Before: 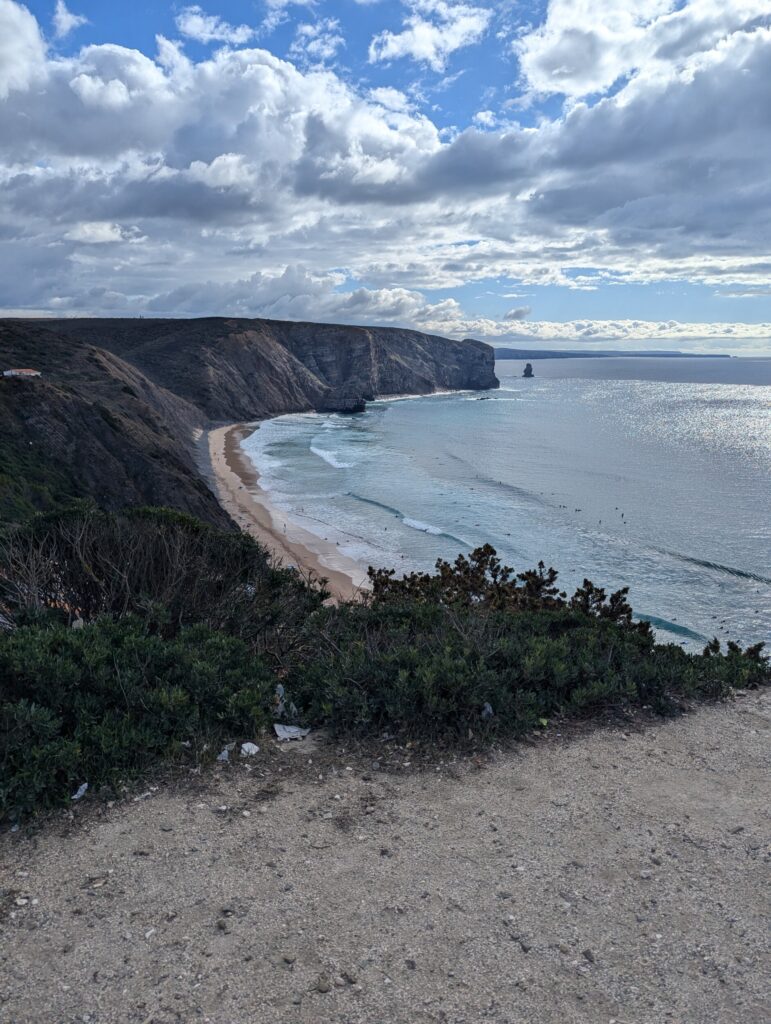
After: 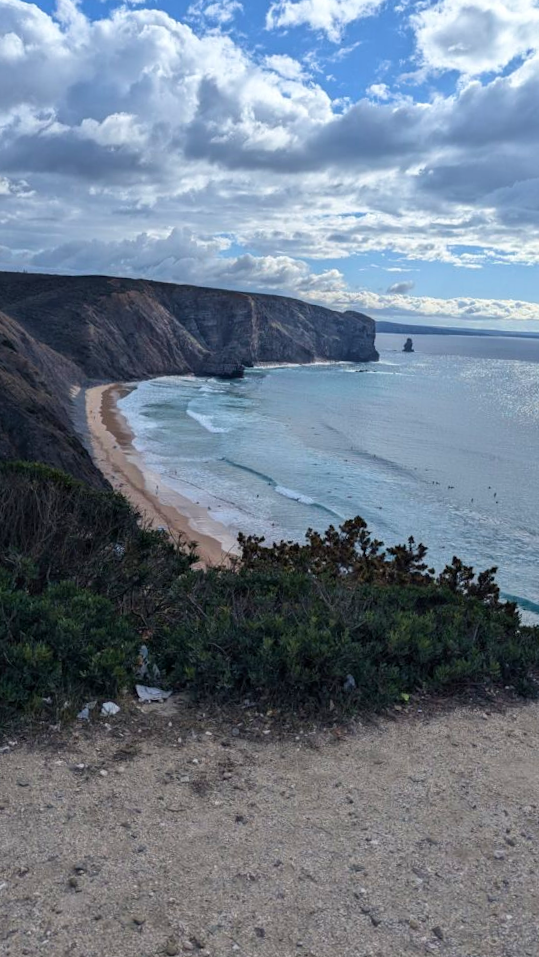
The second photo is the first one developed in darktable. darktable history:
crop and rotate: angle -3.02°, left 14.206%, top 0.016%, right 10.986%, bottom 0.084%
velvia: strength 27.24%
